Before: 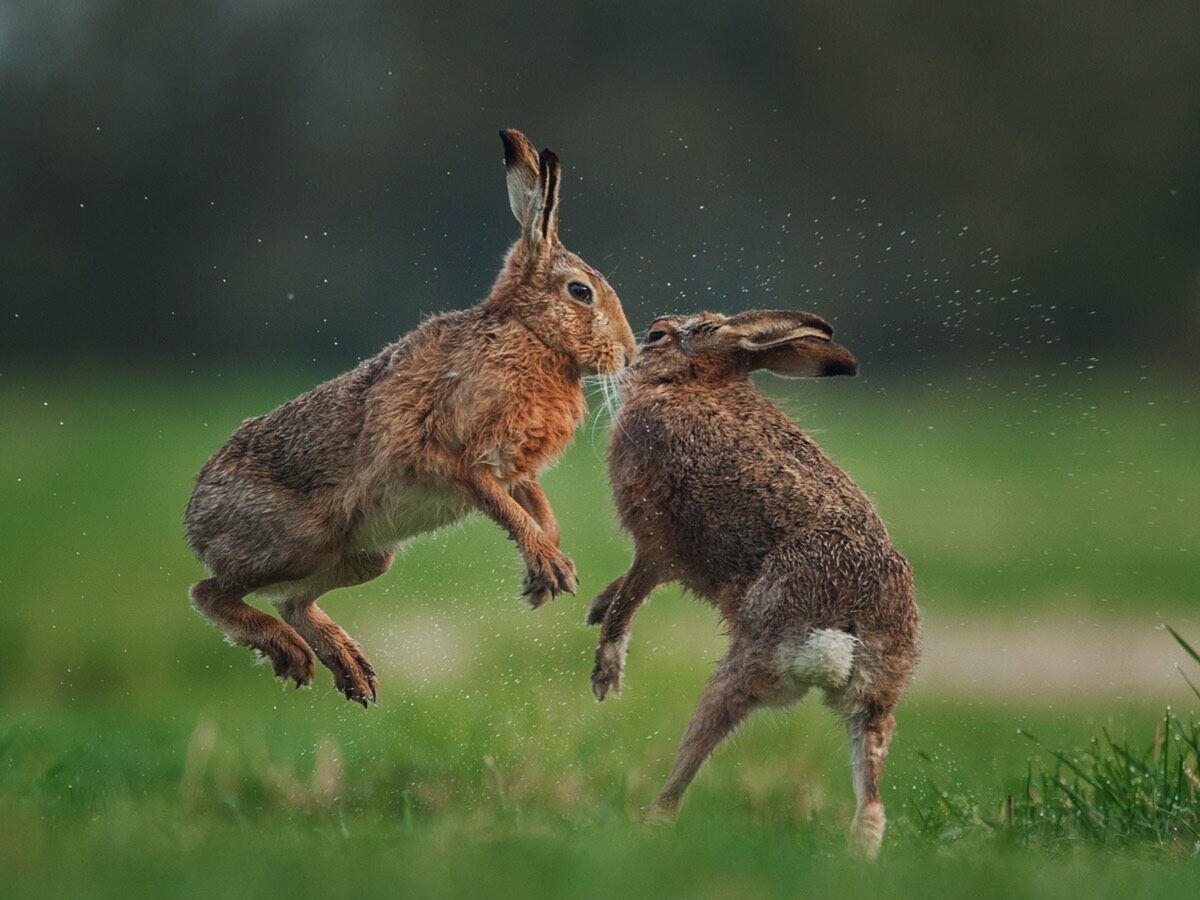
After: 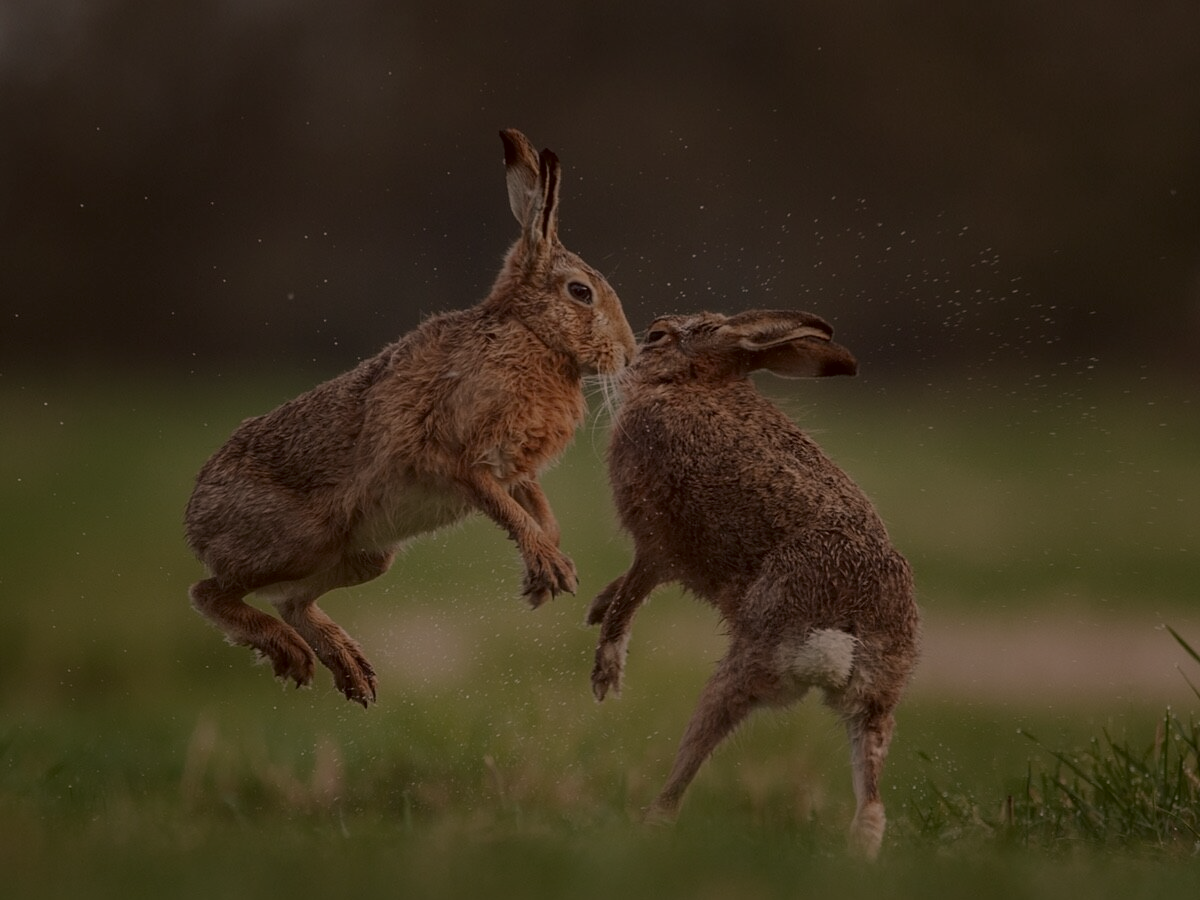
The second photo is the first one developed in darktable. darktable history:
tone equalizer: -8 EV -2 EV, -7 EV -2 EV, -6 EV -2 EV, -5 EV -2 EV, -4 EV -2 EV, -3 EV -2 EV, -2 EV -2 EV, -1 EV -1.63 EV, +0 EV -2 EV
color correction: highlights a* 10.21, highlights b* 9.79, shadows a* 8.61, shadows b* 7.88, saturation 0.8
